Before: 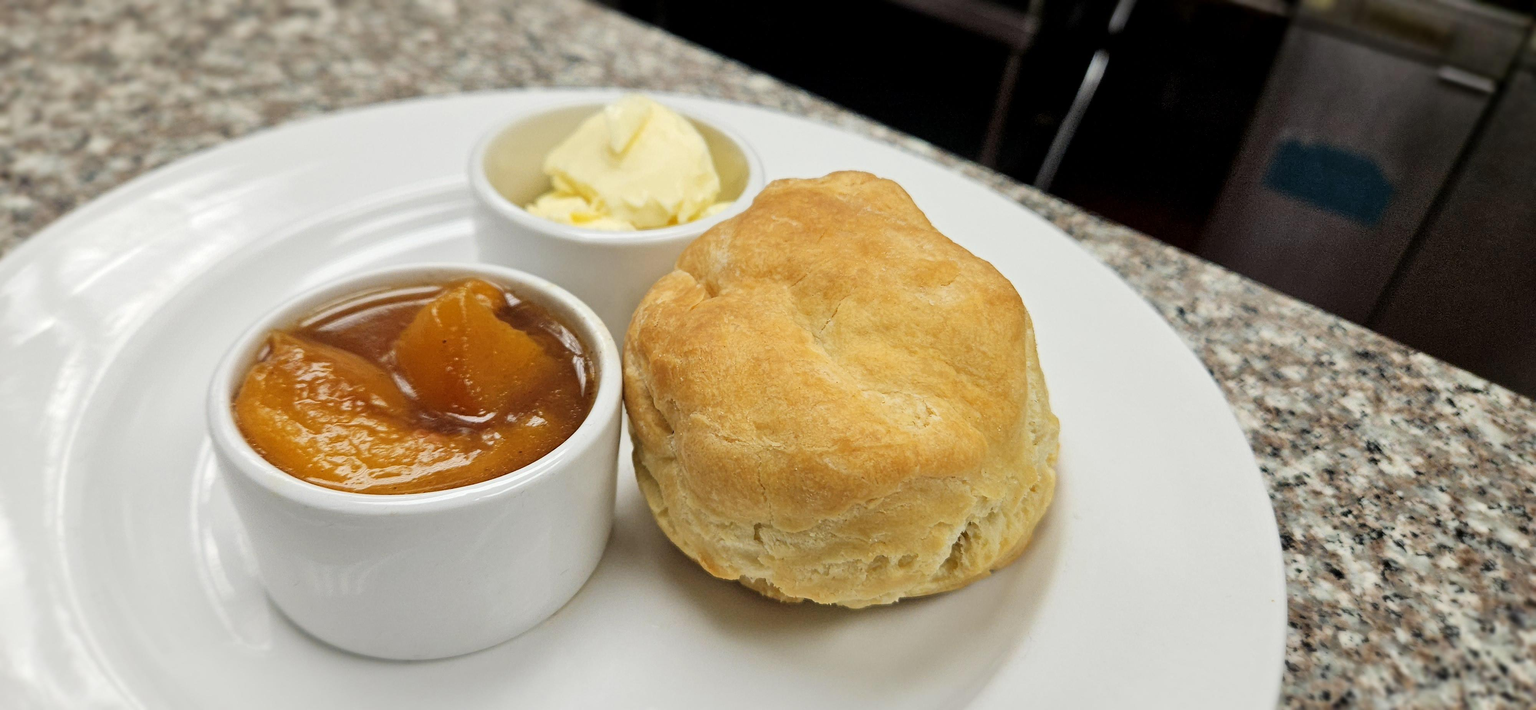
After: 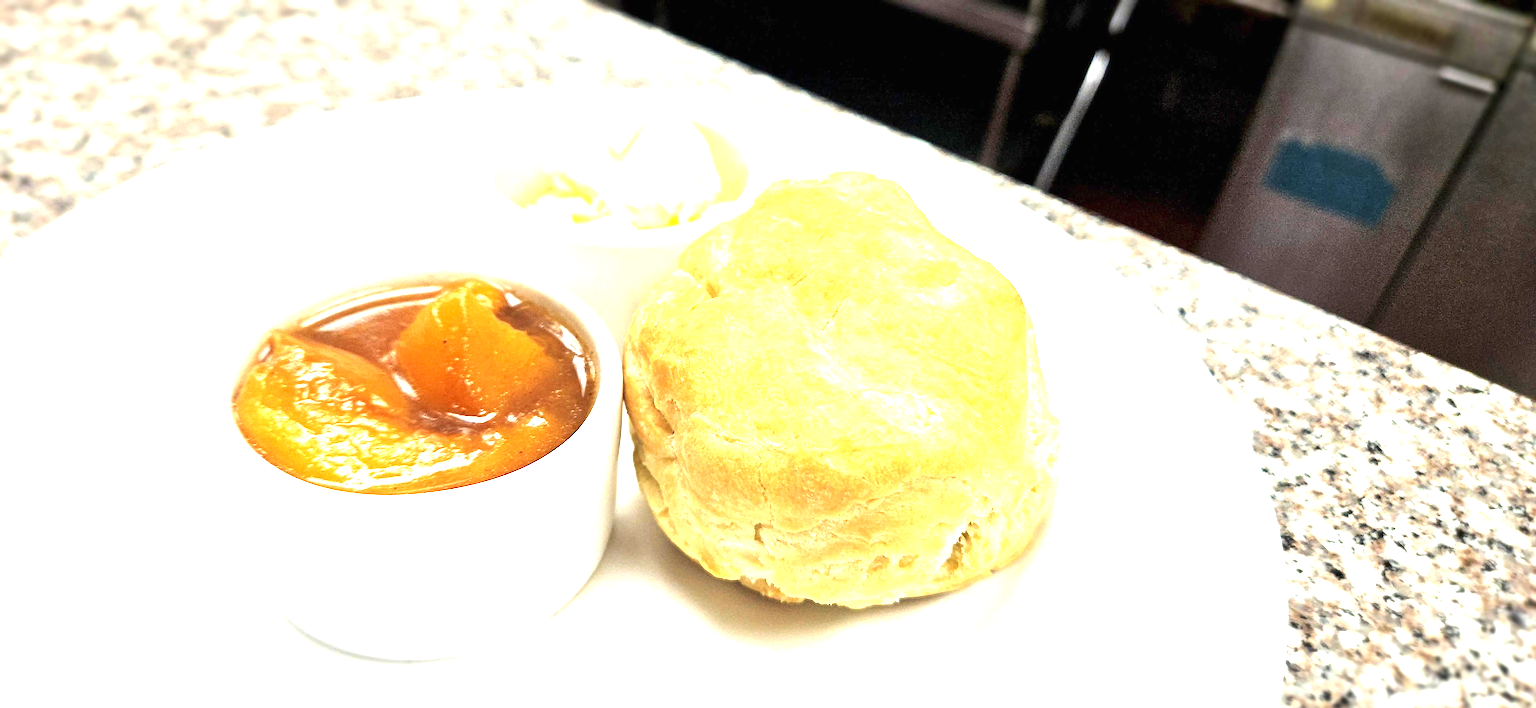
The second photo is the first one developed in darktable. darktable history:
exposure: black level correction 0, exposure 1.975 EV, compensate exposure bias true, compensate highlight preservation false
crop: top 0.05%, bottom 0.098%
